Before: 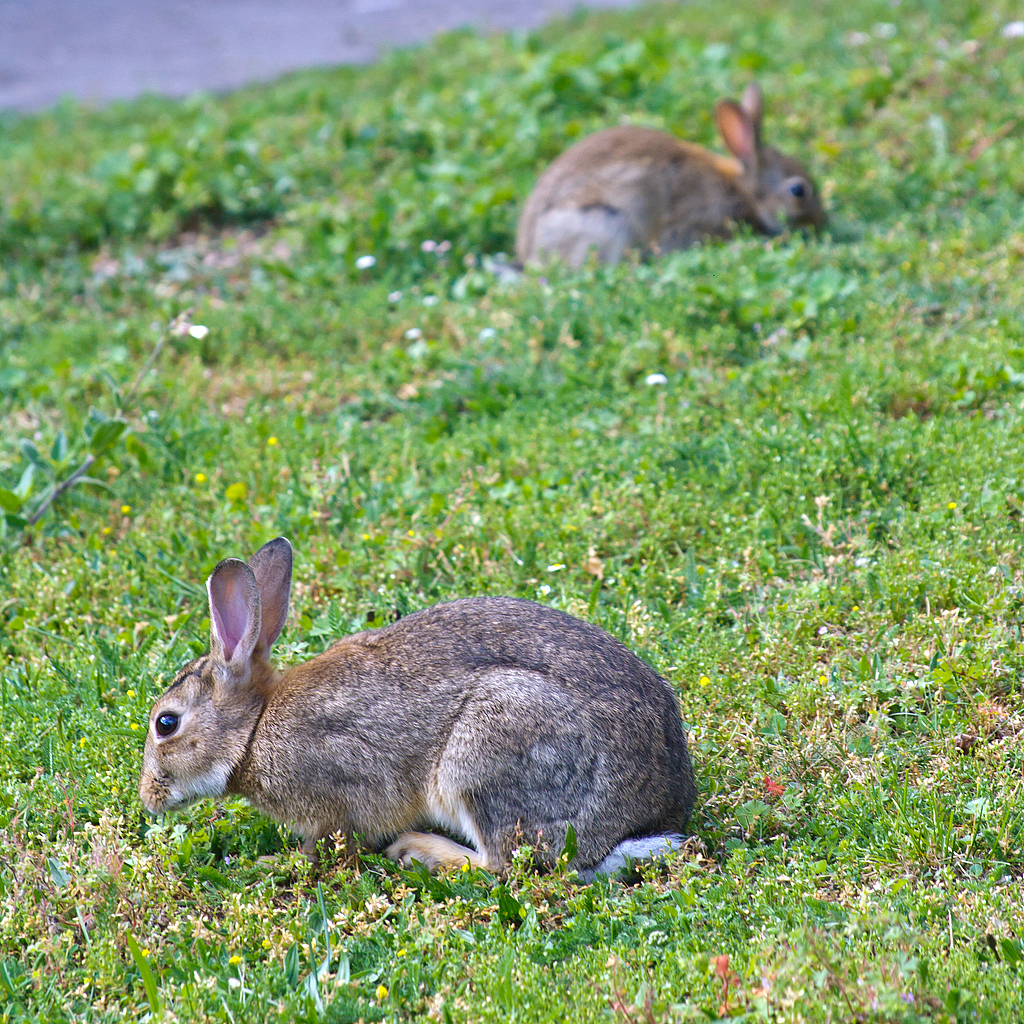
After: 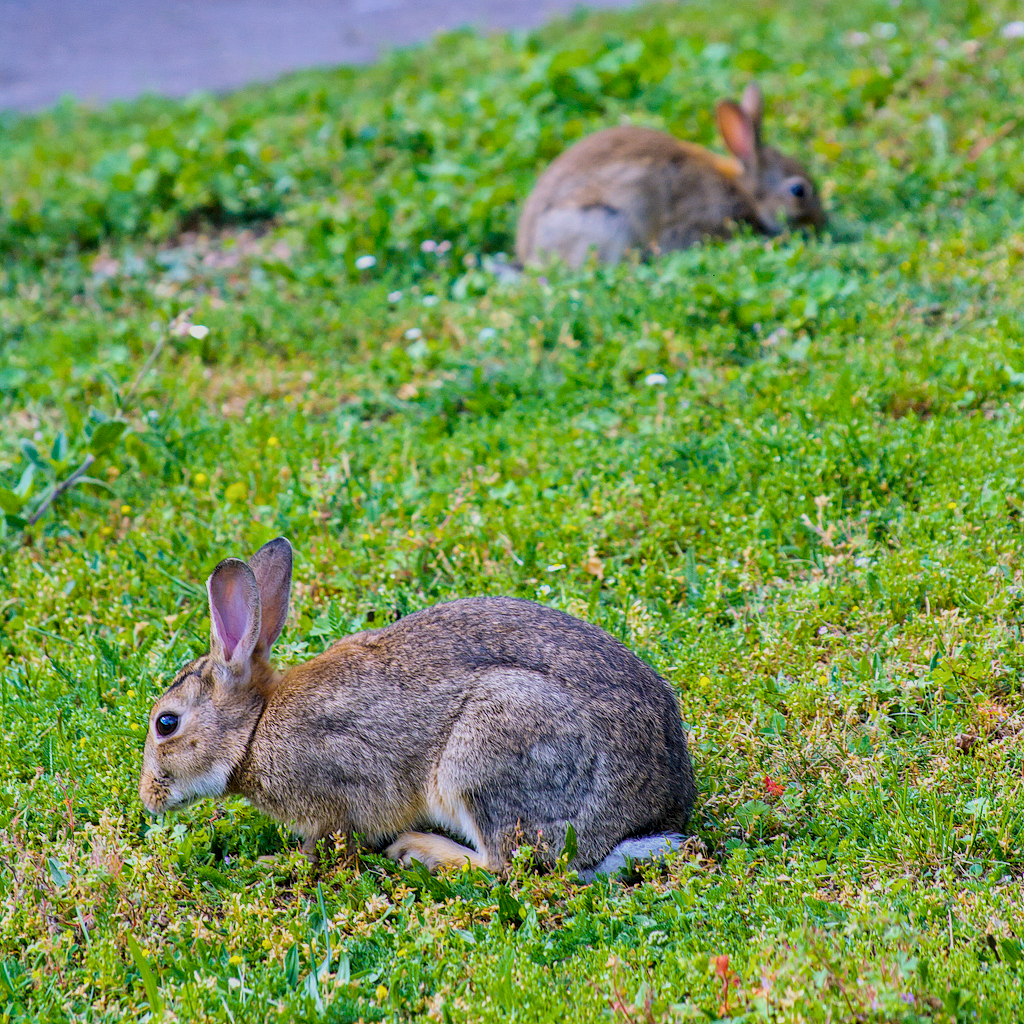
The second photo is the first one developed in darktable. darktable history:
filmic rgb: black relative exposure -7.48 EV, white relative exposure 4.83 EV, hardness 3.4, color science v6 (2022)
local contrast: on, module defaults
color balance rgb: perceptual saturation grading › global saturation 25%, global vibrance 20%
tone equalizer: on, module defaults
